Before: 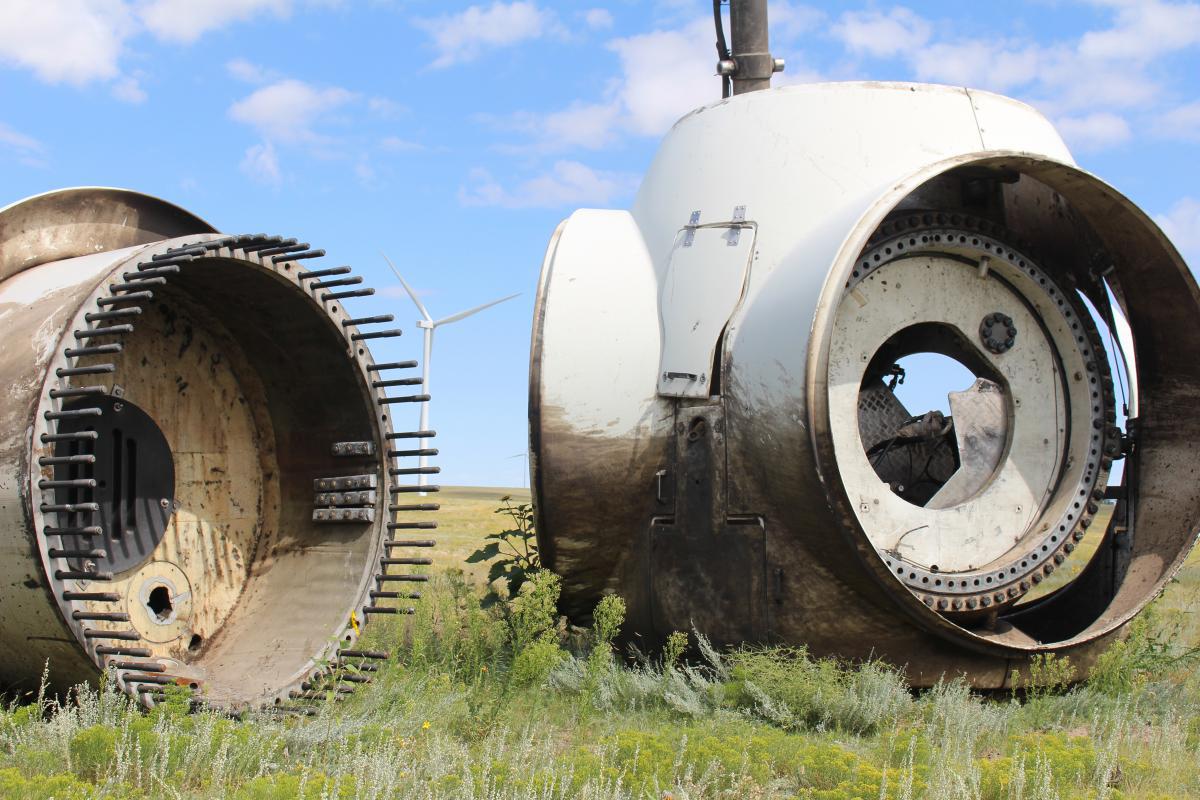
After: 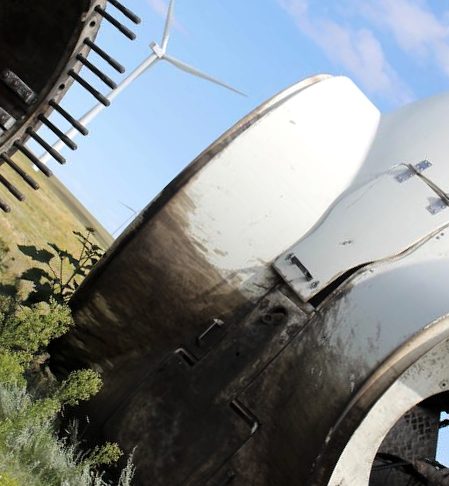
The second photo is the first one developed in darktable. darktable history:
crop and rotate: angle -45.1°, top 16.654%, right 0.803%, bottom 11.743%
levels: levels [0.029, 0.545, 0.971]
